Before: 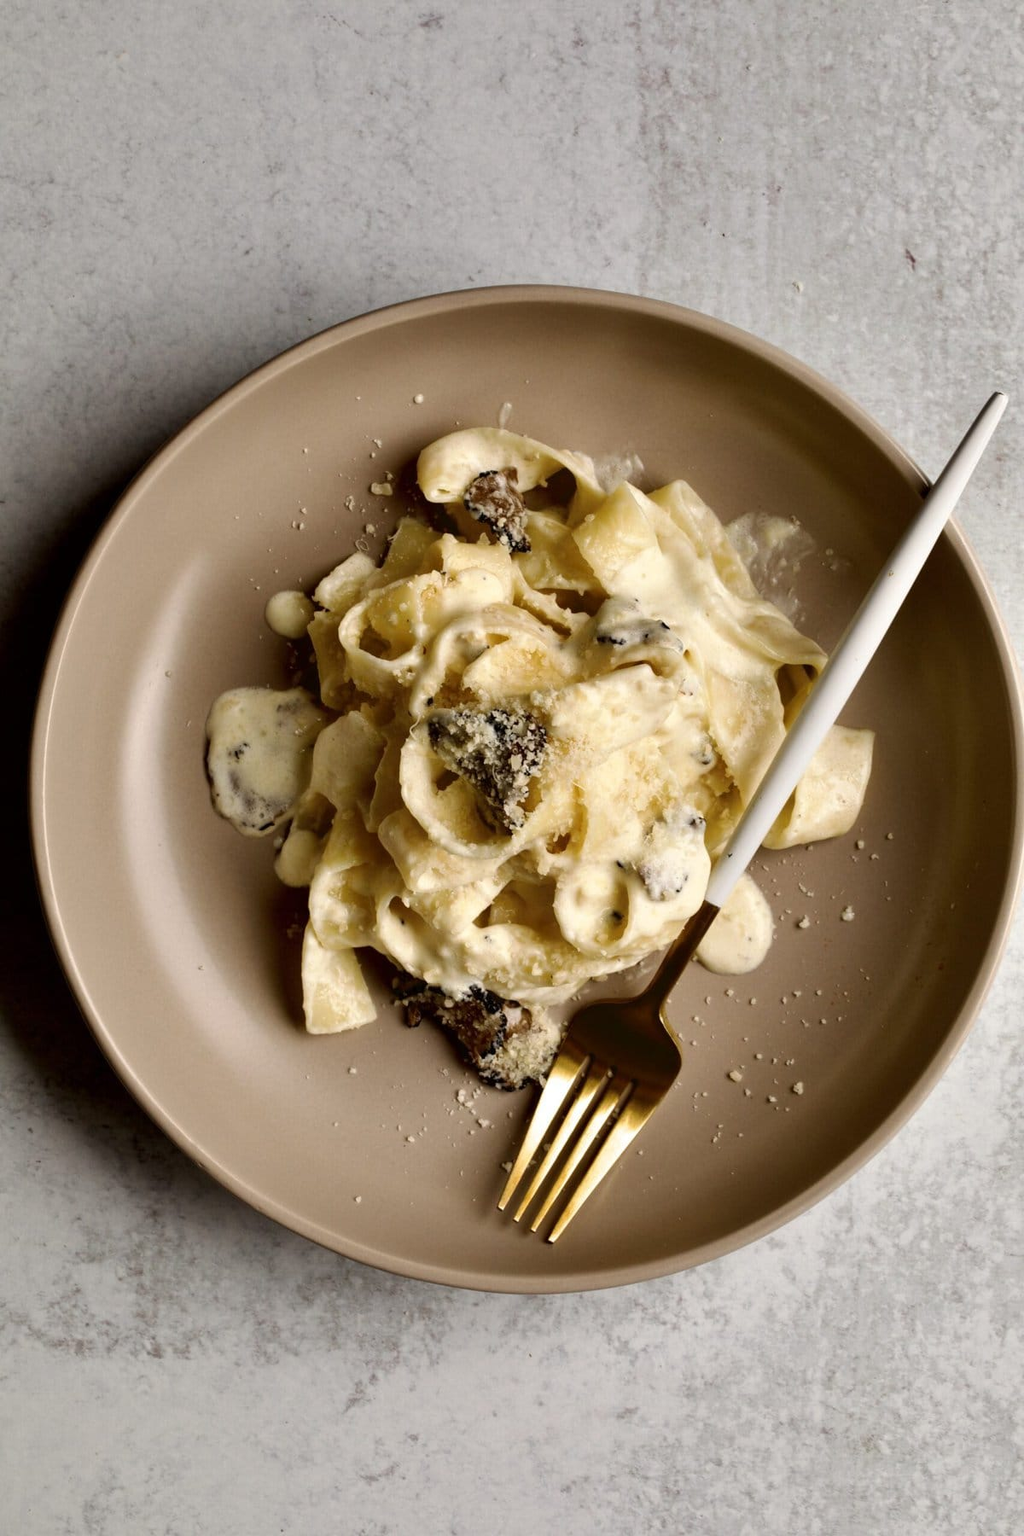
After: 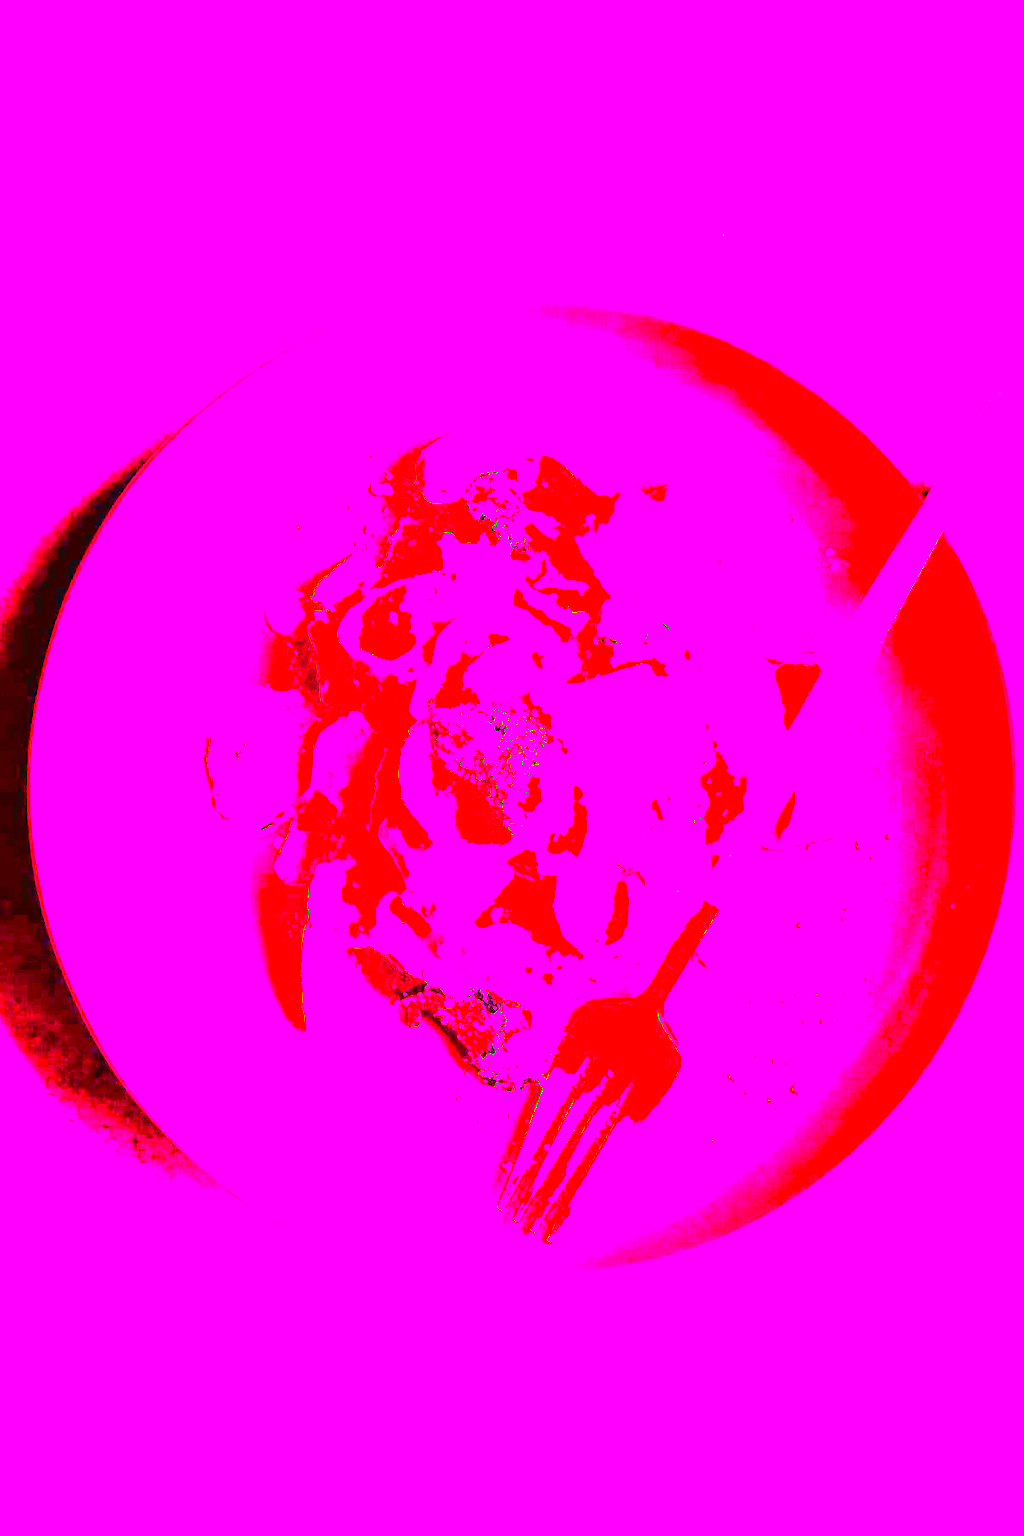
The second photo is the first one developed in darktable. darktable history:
exposure: exposure 0.722 EV, compensate highlight preservation false
rotate and perspective: automatic cropping original format, crop left 0, crop top 0
tone curve: curves: ch0 [(0, 0.039) (0.104, 0.103) (0.273, 0.267) (0.448, 0.487) (0.704, 0.761) (0.886, 0.922) (0.994, 0.971)]; ch1 [(0, 0) (0.335, 0.298) (0.446, 0.413) (0.485, 0.487) (0.515, 0.503) (0.566, 0.563) (0.641, 0.655) (1, 1)]; ch2 [(0, 0) (0.314, 0.301) (0.421, 0.411) (0.502, 0.494) (0.528, 0.54) (0.557, 0.559) (0.612, 0.62) (0.722, 0.686) (1, 1)], color space Lab, independent channels, preserve colors none
white balance: red 8, blue 8
